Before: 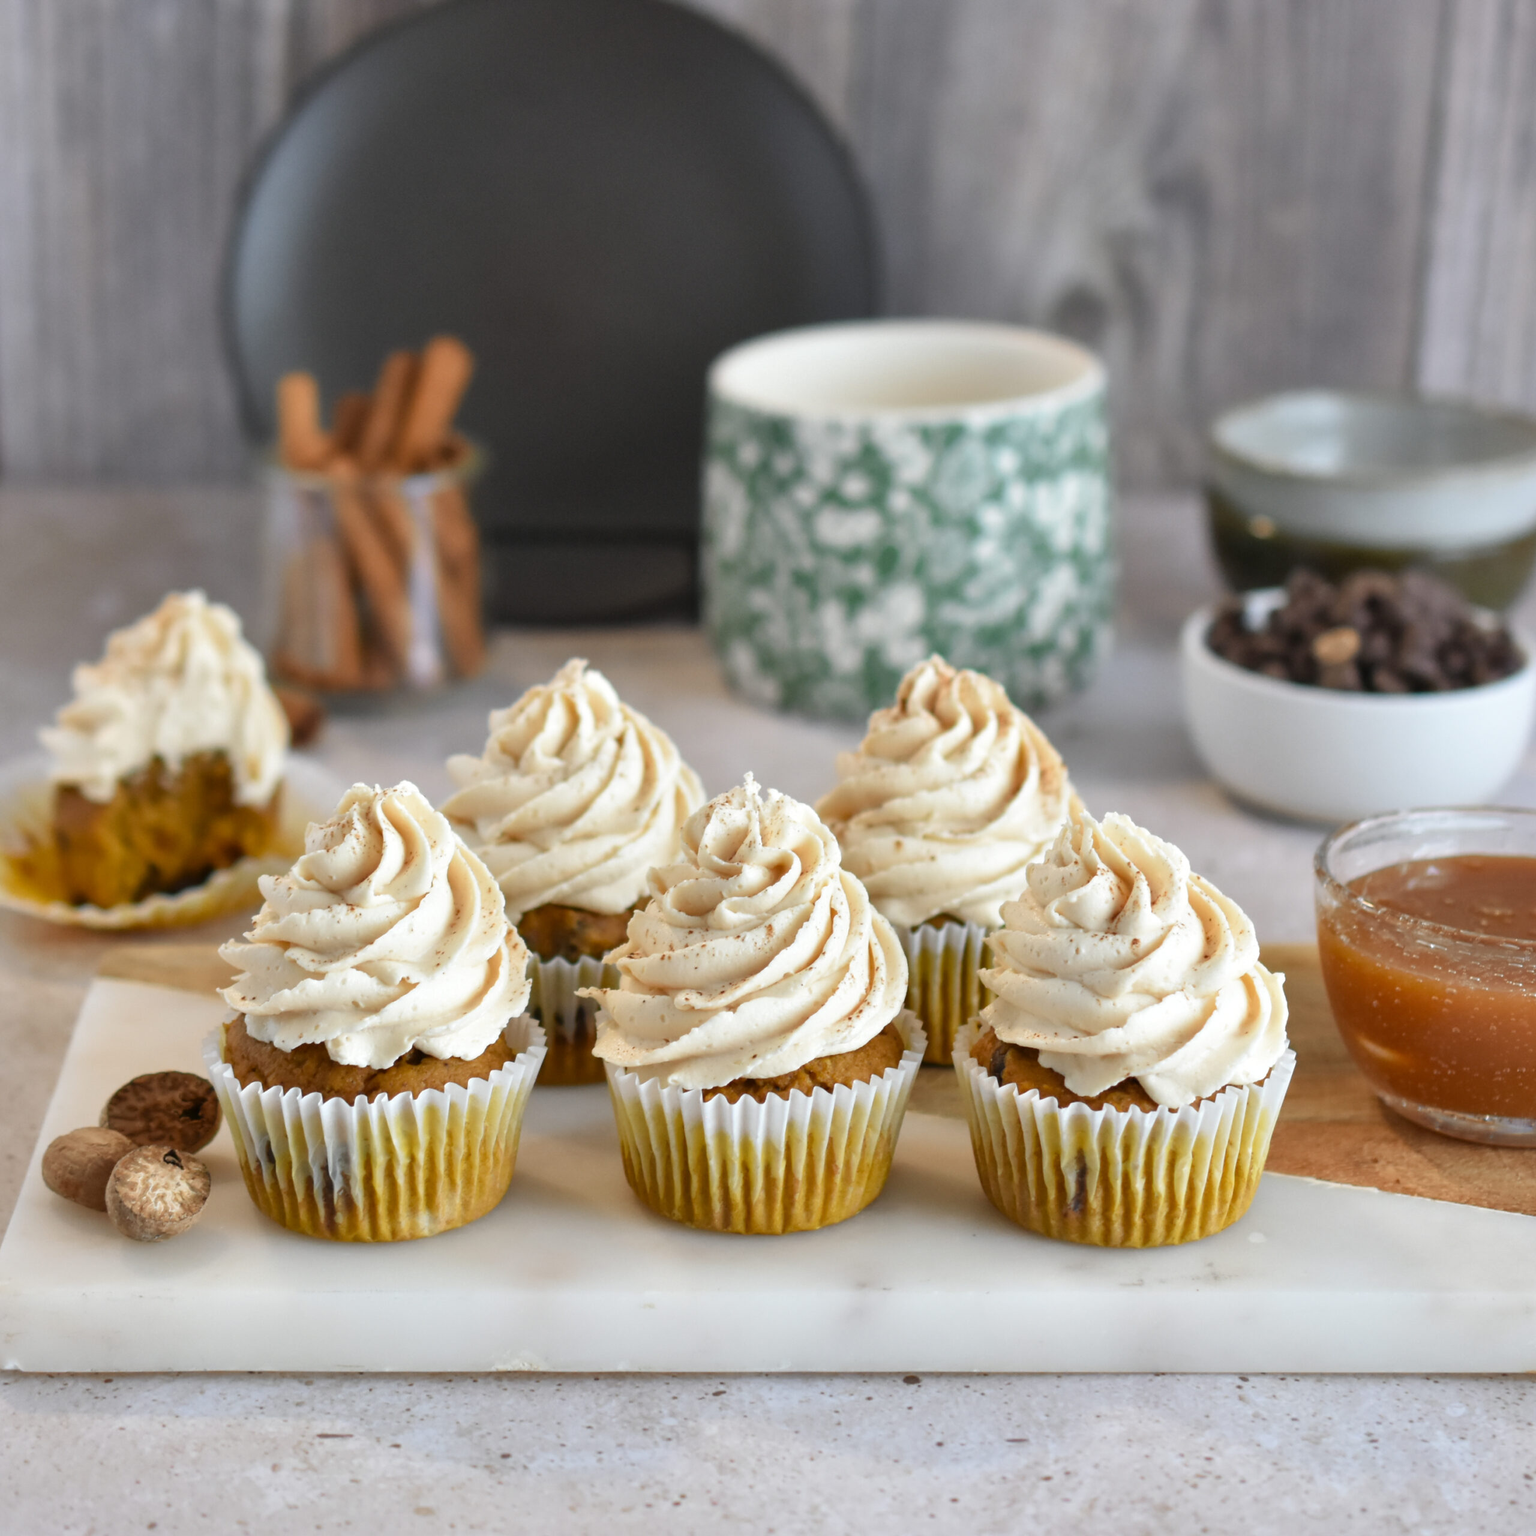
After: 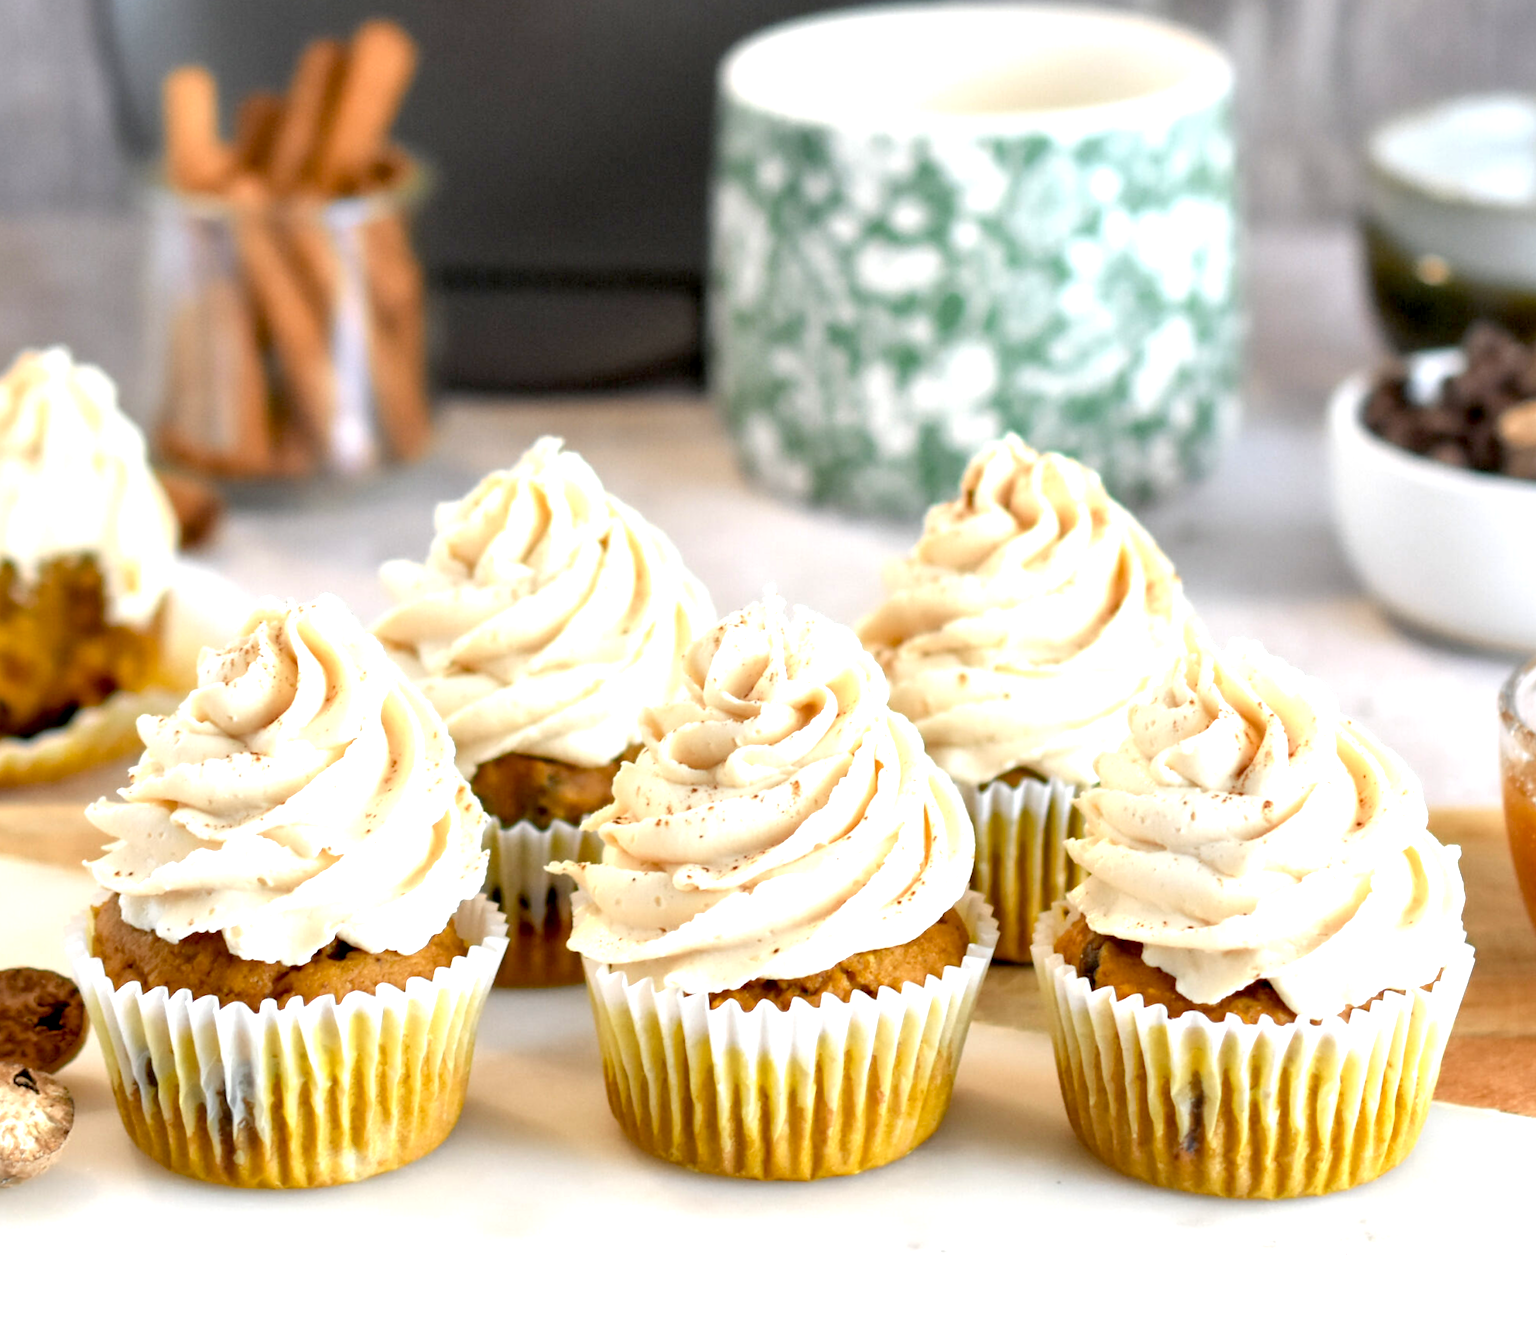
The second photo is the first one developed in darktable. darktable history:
crop and rotate: angle -3.37°, left 9.79%, top 20.73%, right 12.42%, bottom 11.82%
rotate and perspective: rotation -3.18°, automatic cropping off
exposure: black level correction 0.01, exposure 1 EV, compensate highlight preservation false
